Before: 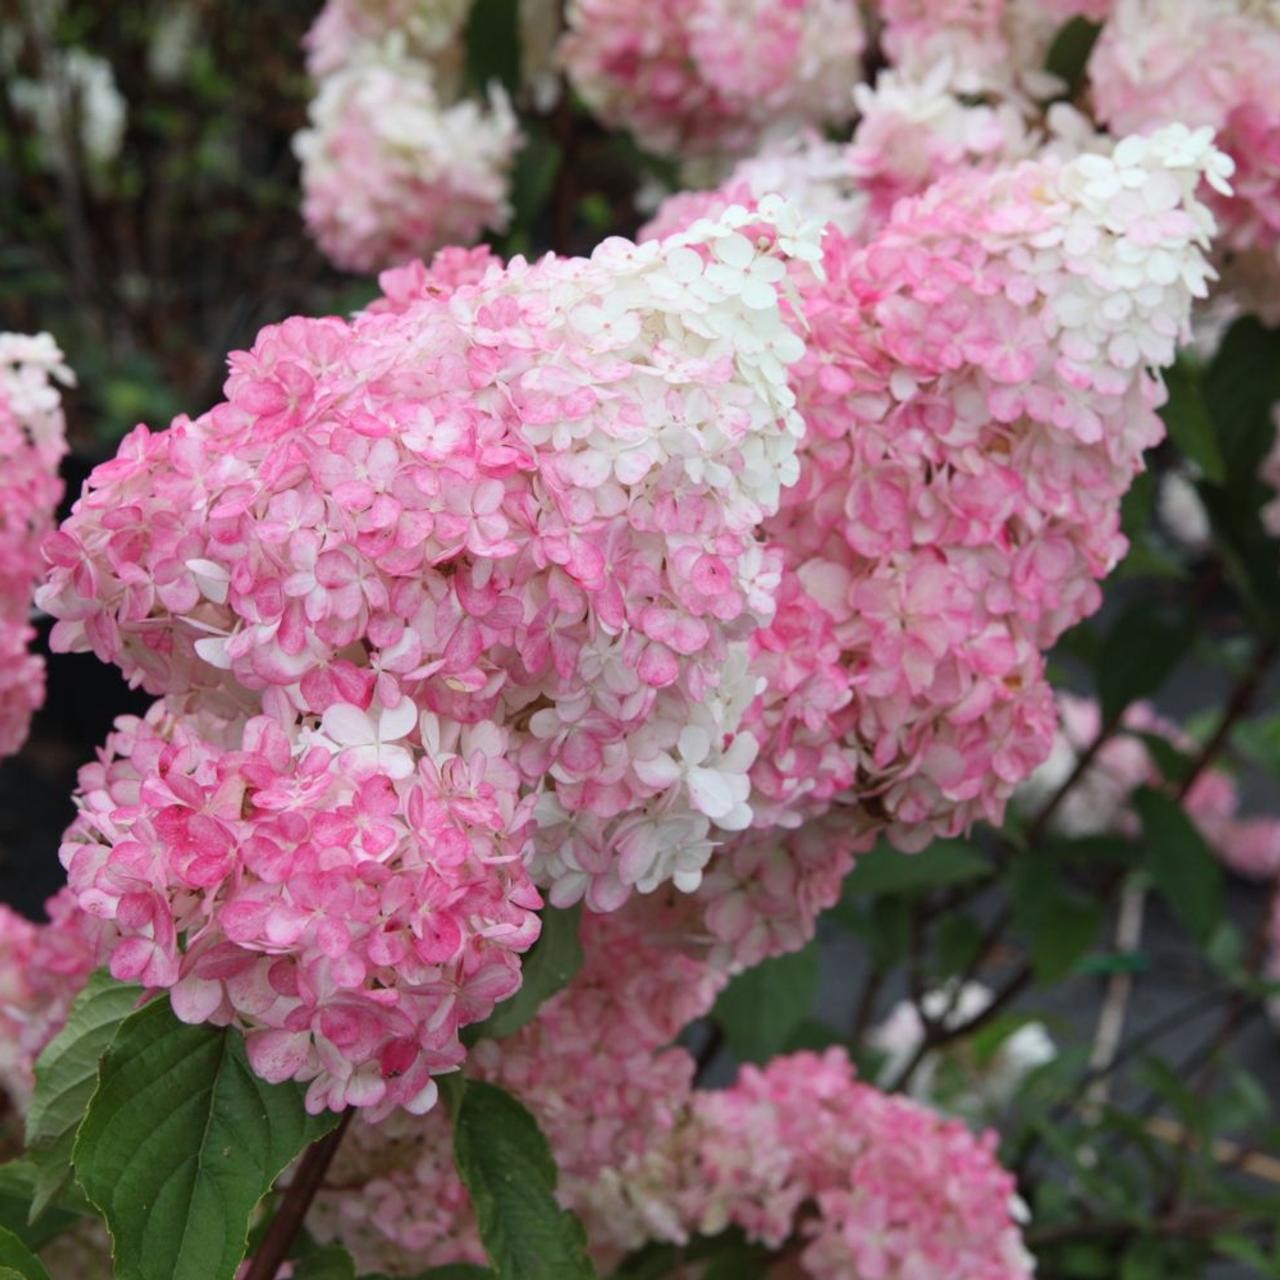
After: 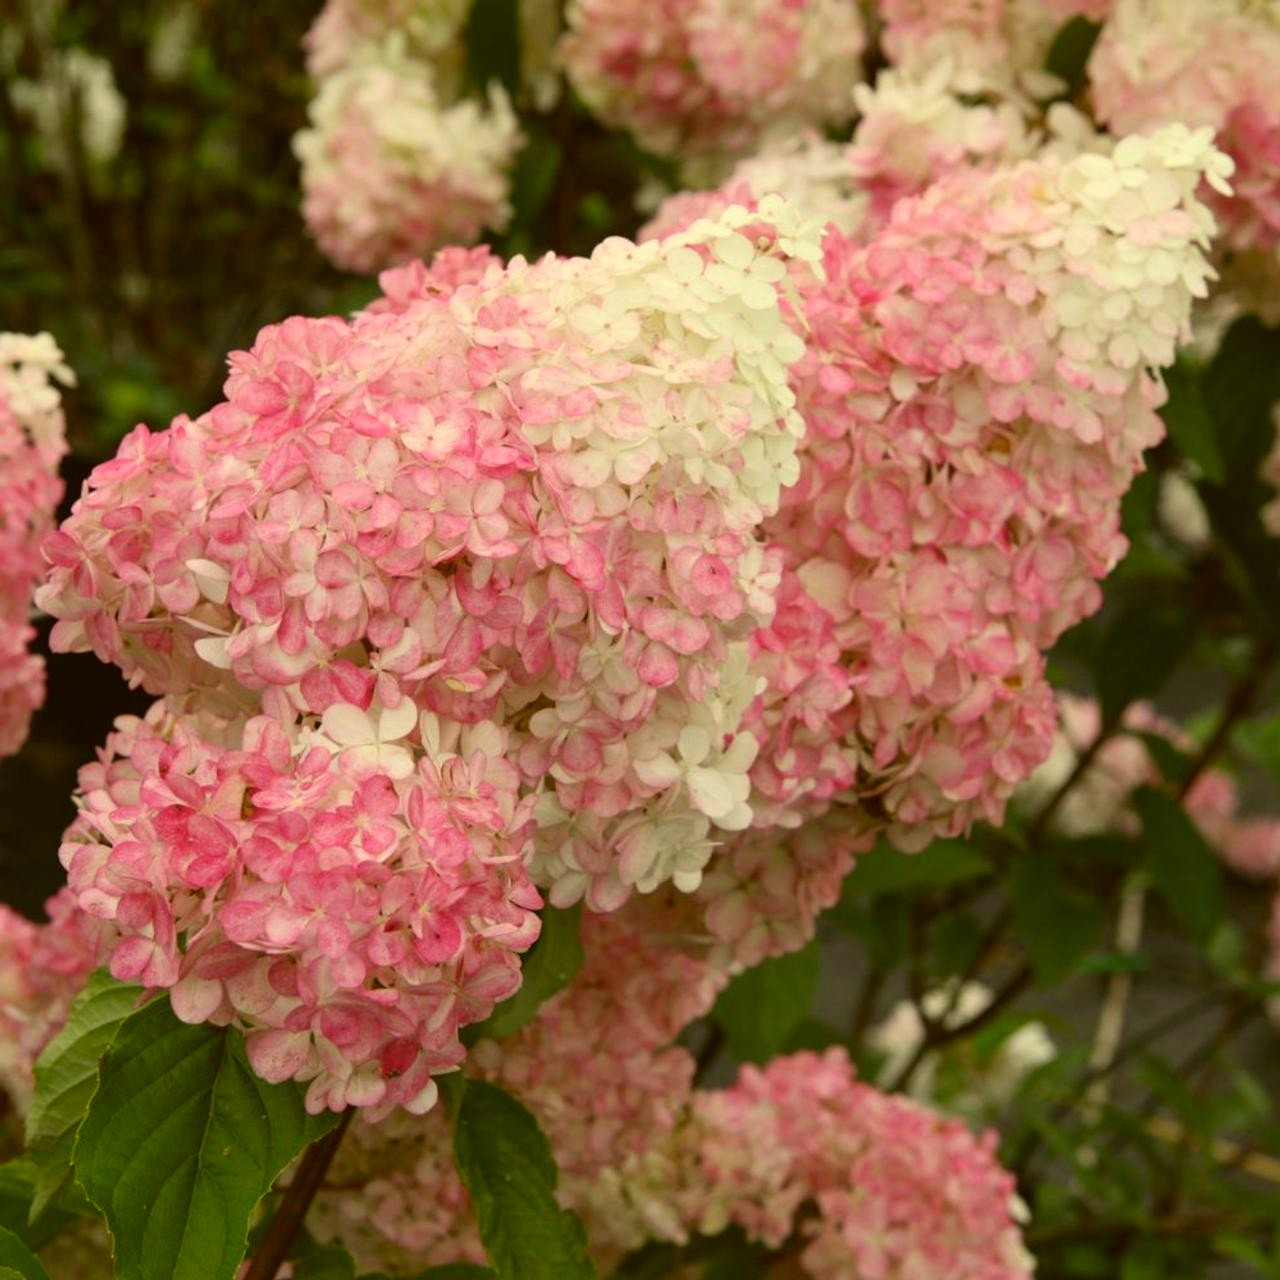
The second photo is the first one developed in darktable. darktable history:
exposure: exposure -0.021 EV, compensate highlight preservation false
color correction: highlights a* 0.162, highlights b* 29.53, shadows a* -0.162, shadows b* 21.09
